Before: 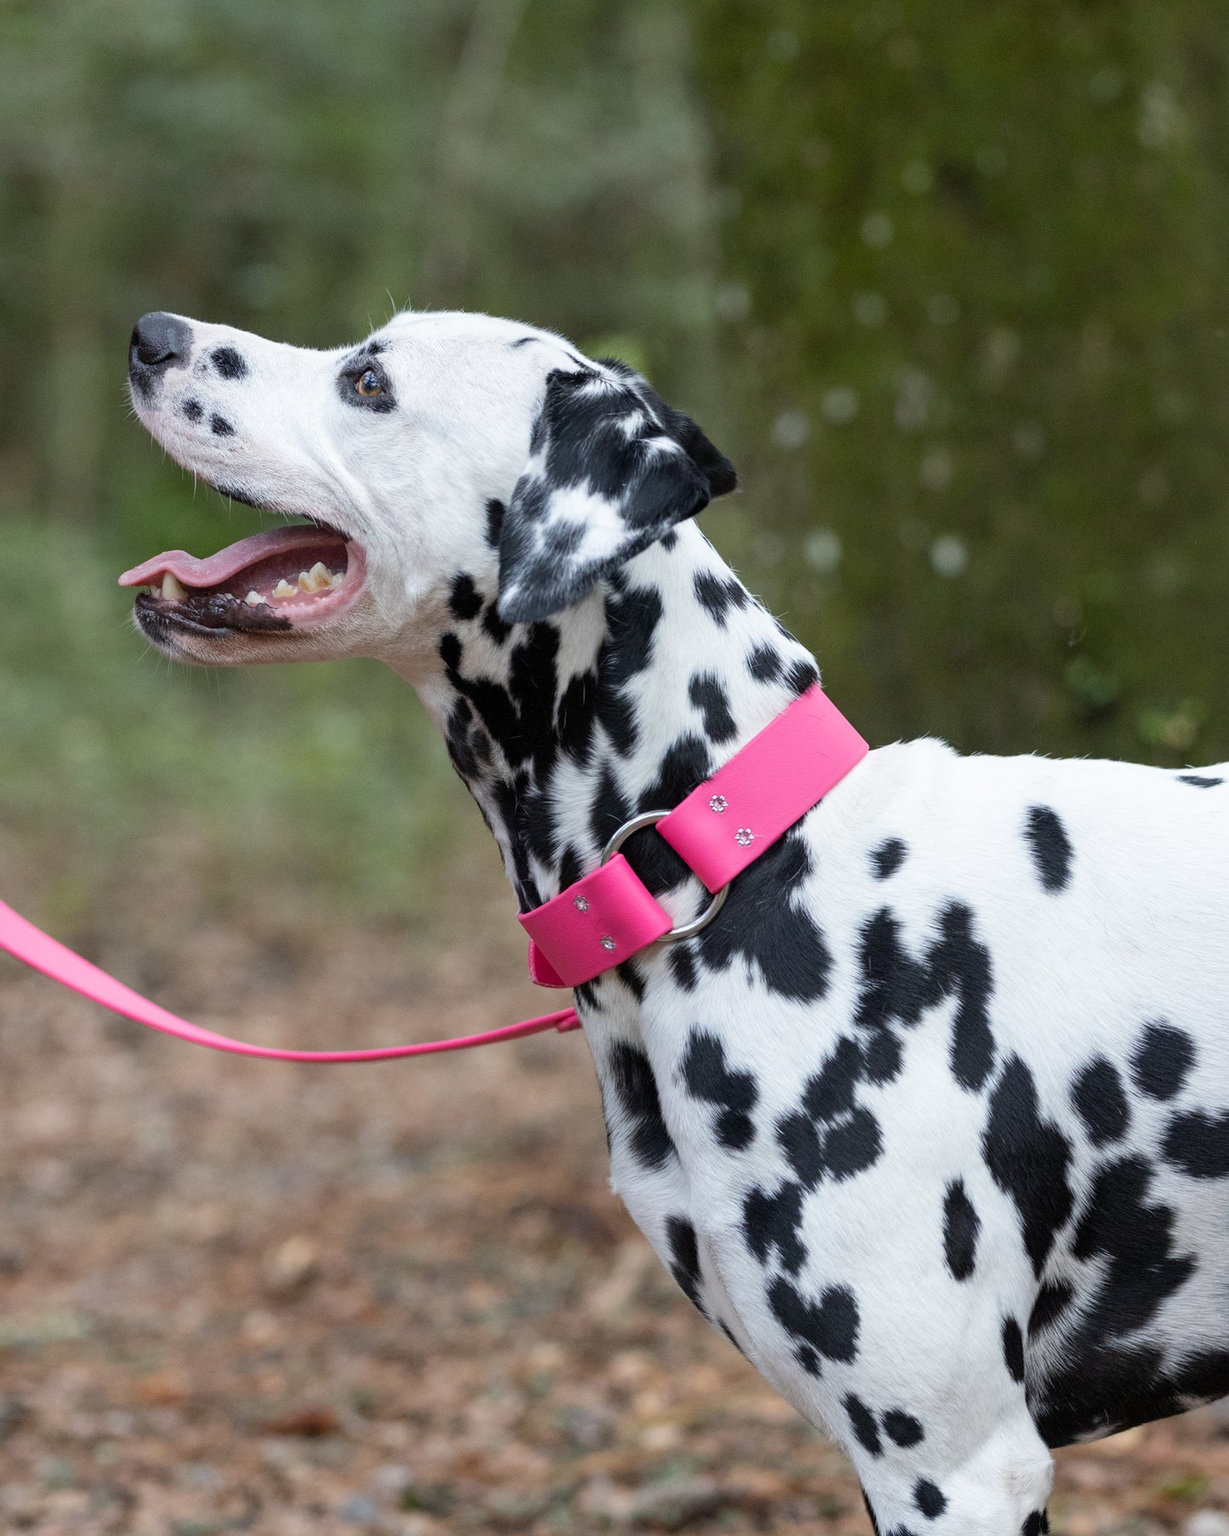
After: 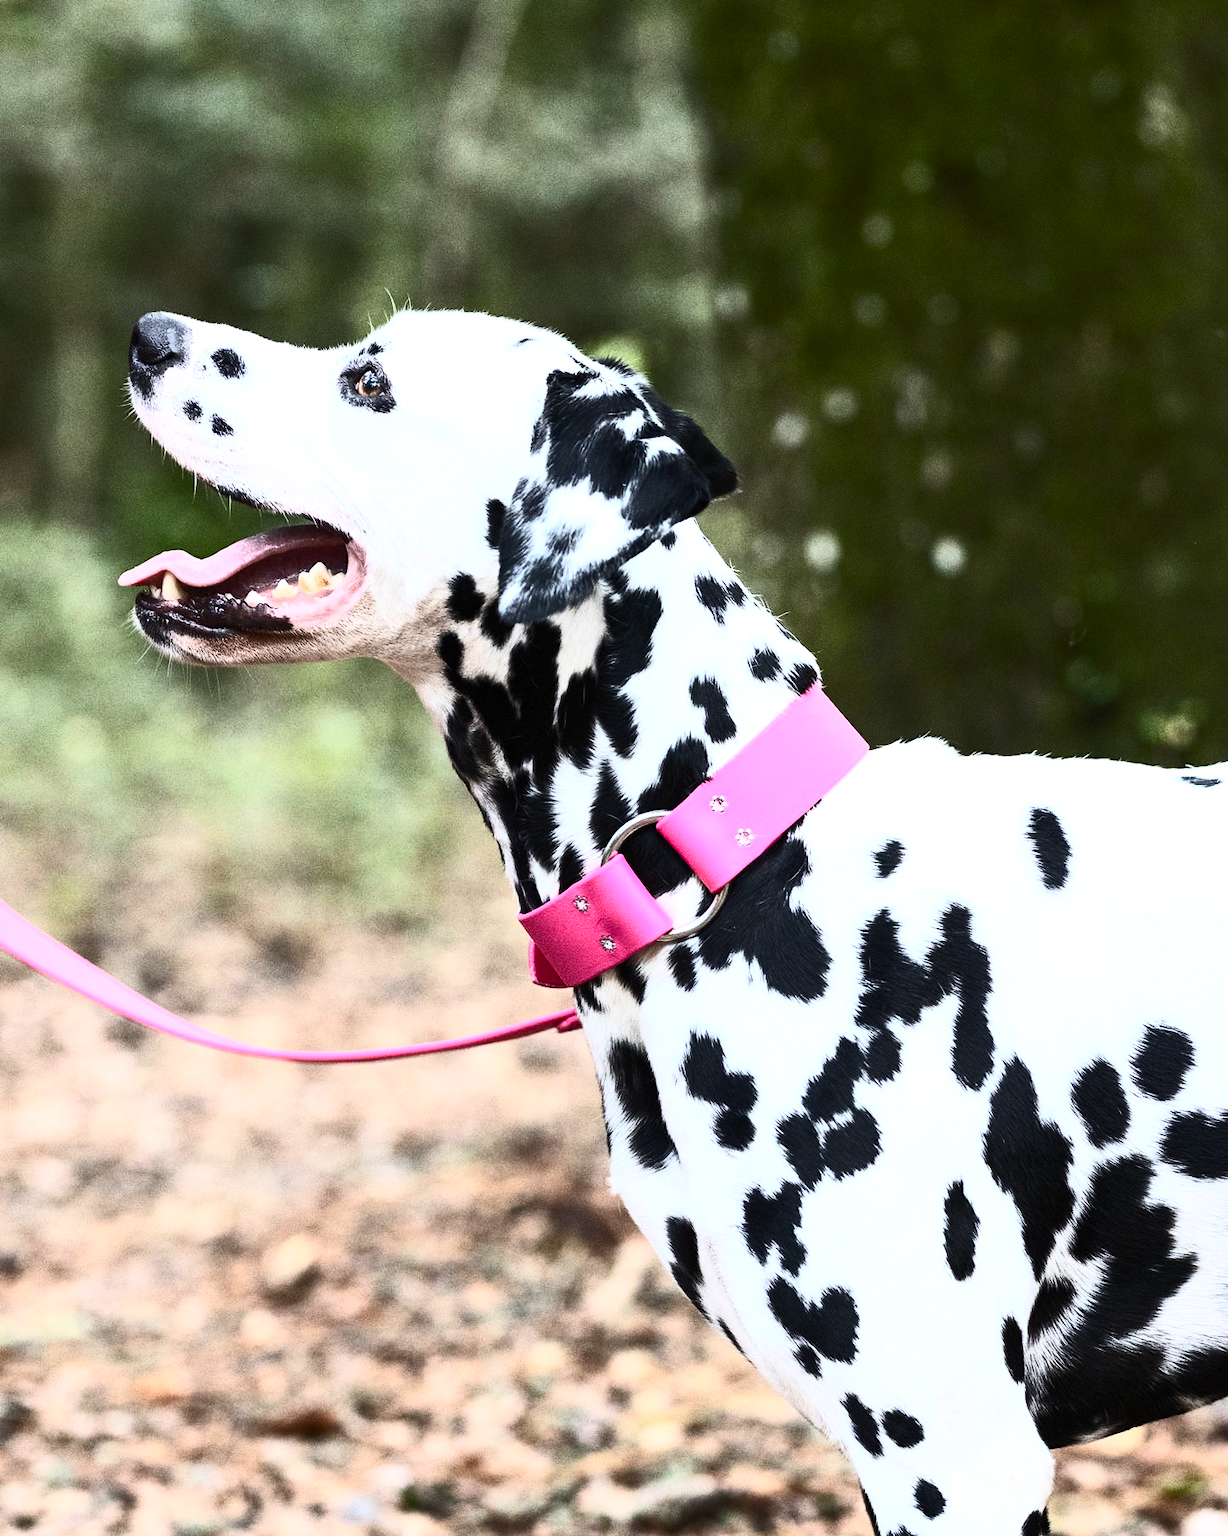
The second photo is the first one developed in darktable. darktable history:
tone equalizer: -8 EV -0.75 EV, -7 EV -0.7 EV, -6 EV -0.6 EV, -5 EV -0.4 EV, -3 EV 0.4 EV, -2 EV 0.6 EV, -1 EV 0.7 EV, +0 EV 0.75 EV, edges refinement/feathering 500, mask exposure compensation -1.57 EV, preserve details no
contrast brightness saturation: contrast 0.62, brightness 0.34, saturation 0.14
